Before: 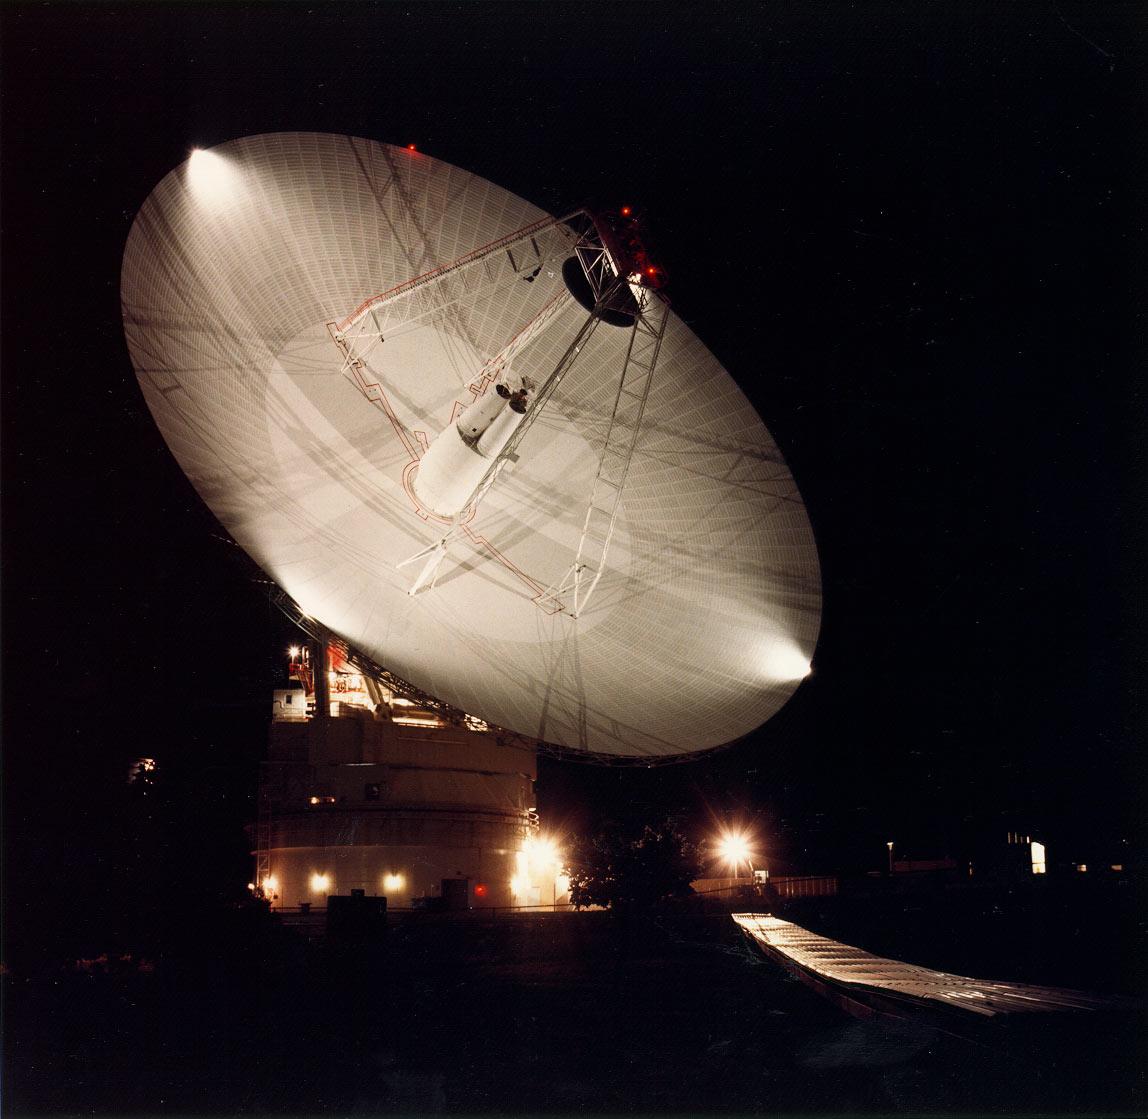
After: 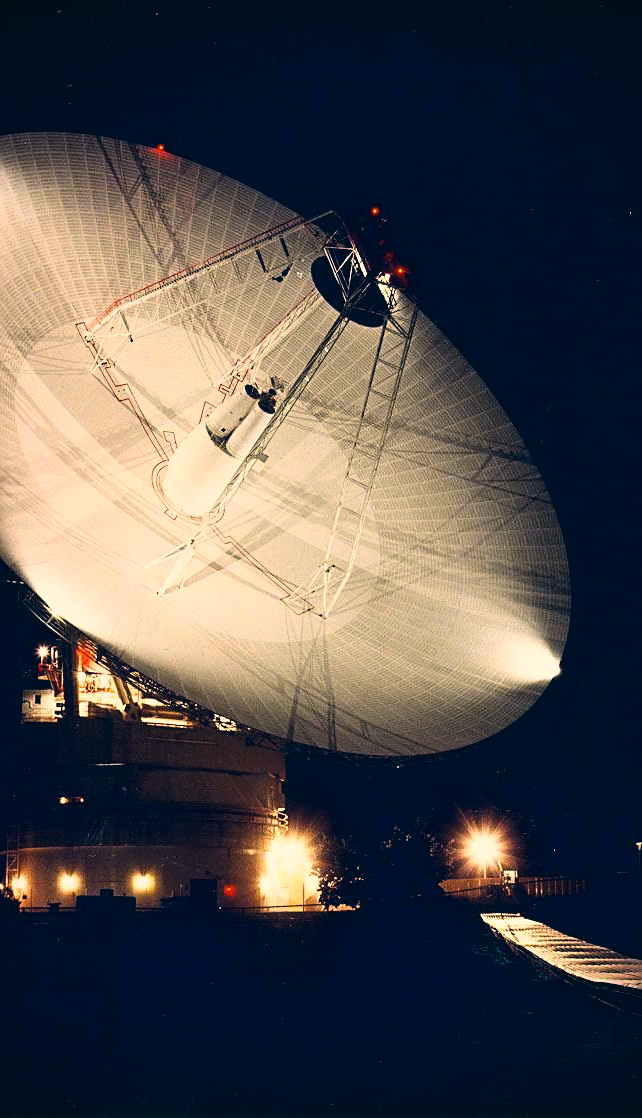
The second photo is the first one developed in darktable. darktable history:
crop: left 21.913%, right 22.091%, bottom 0.011%
vignetting: center (-0.008, 0)
tone curve: curves: ch0 [(0, 0.024) (0.049, 0.038) (0.176, 0.162) (0.311, 0.337) (0.416, 0.471) (0.565, 0.658) (0.817, 0.911) (1, 1)]; ch1 [(0, 0) (0.351, 0.347) (0.446, 0.42) (0.481, 0.463) (0.504, 0.504) (0.522, 0.521) (0.546, 0.563) (0.622, 0.664) (0.728, 0.786) (1, 1)]; ch2 [(0, 0) (0.327, 0.324) (0.427, 0.413) (0.458, 0.444) (0.502, 0.504) (0.526, 0.539) (0.547, 0.581) (0.601, 0.61) (0.76, 0.765) (1, 1)], color space Lab, linked channels, preserve colors none
color balance rgb: shadows lift › chroma 3.036%, shadows lift › hue 278.85°, perceptual saturation grading › global saturation 9.891%, global vibrance 20%
sharpen: on, module defaults
color correction: highlights a* 10.35, highlights b* 14.13, shadows a* -9.95, shadows b* -14.98
color calibration: gray › normalize channels true, illuminant as shot in camera, x 0.359, y 0.362, temperature 4589.37 K, gamut compression 0.029
